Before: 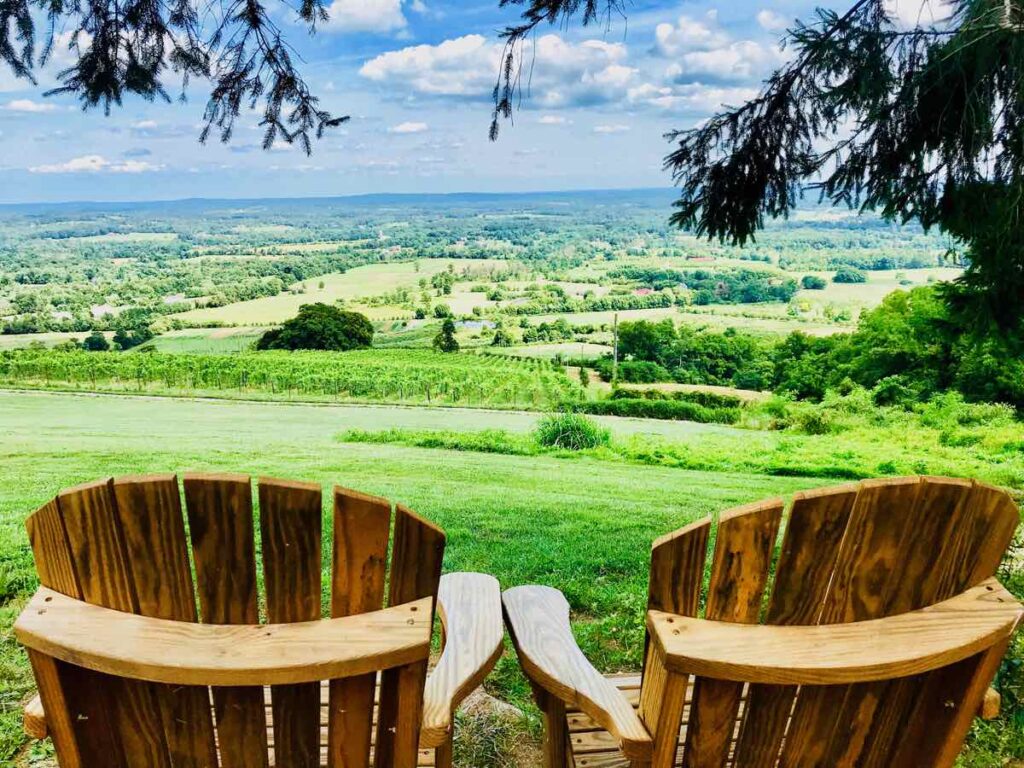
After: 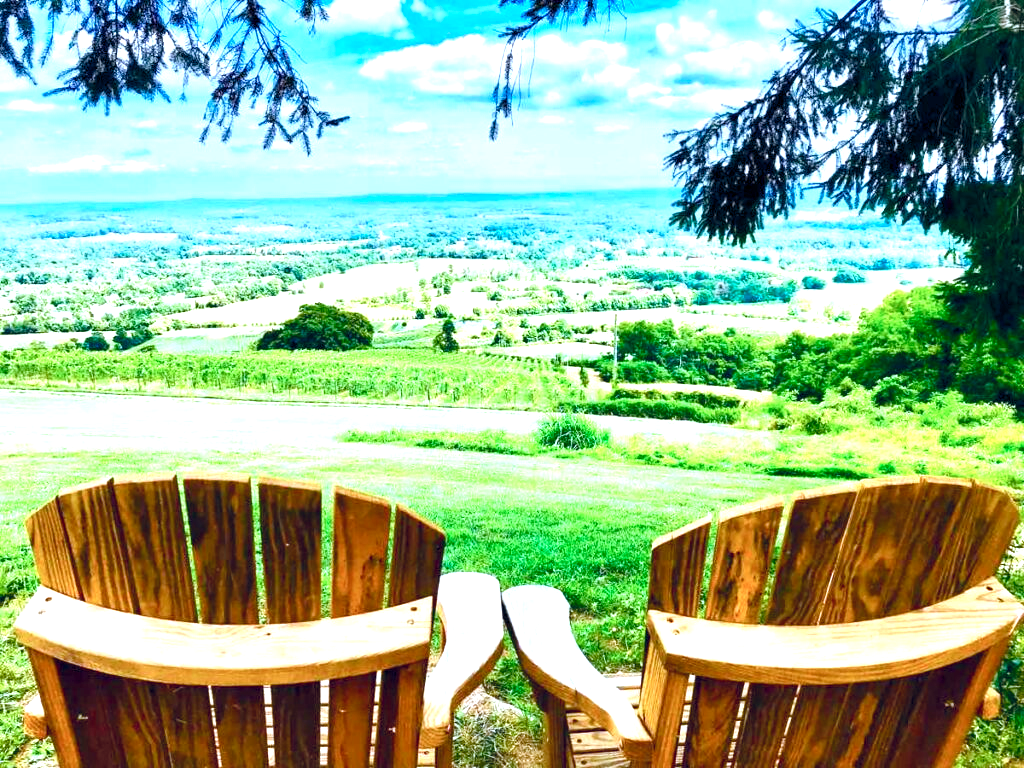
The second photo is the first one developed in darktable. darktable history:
color correction: highlights a* -2.08, highlights b* -18.55
color balance rgb: global offset › chroma 0.124%, global offset › hue 254.12°, linear chroma grading › global chroma 8.714%, perceptual saturation grading › global saturation 20%, perceptual saturation grading › highlights -25.54%, perceptual saturation grading › shadows 24.084%, global vibrance 19.797%
exposure: exposure 1.15 EV, compensate highlight preservation false
